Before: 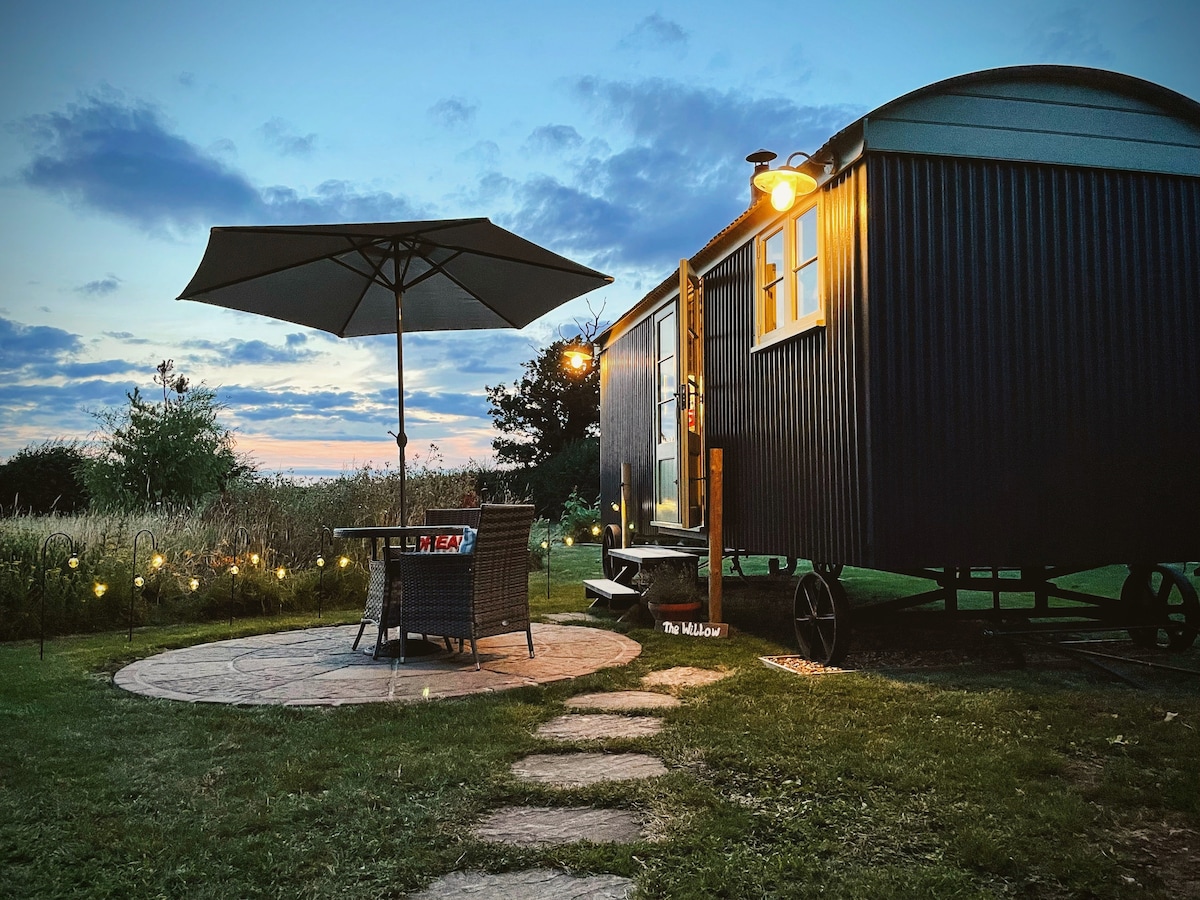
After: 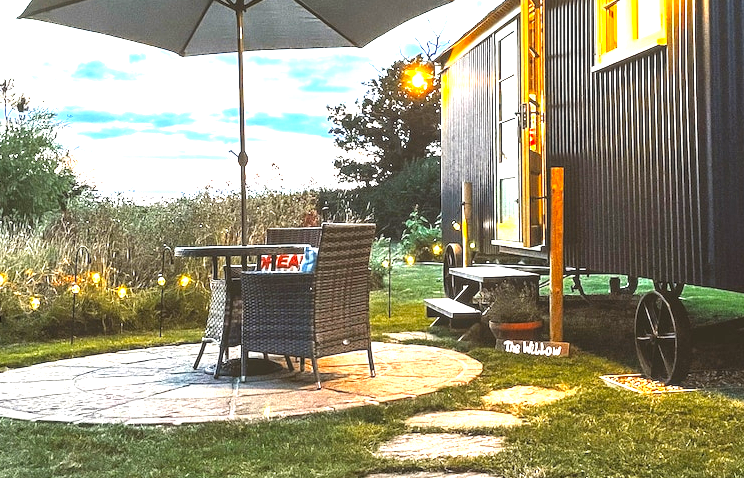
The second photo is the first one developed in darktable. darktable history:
crop: left 13.312%, top 31.28%, right 24.627%, bottom 15.582%
exposure: black level correction 0, exposure 1.9 EV, compensate highlight preservation false
local contrast: detail 110%
color contrast: green-magenta contrast 0.81
vibrance: vibrance 95.34%
